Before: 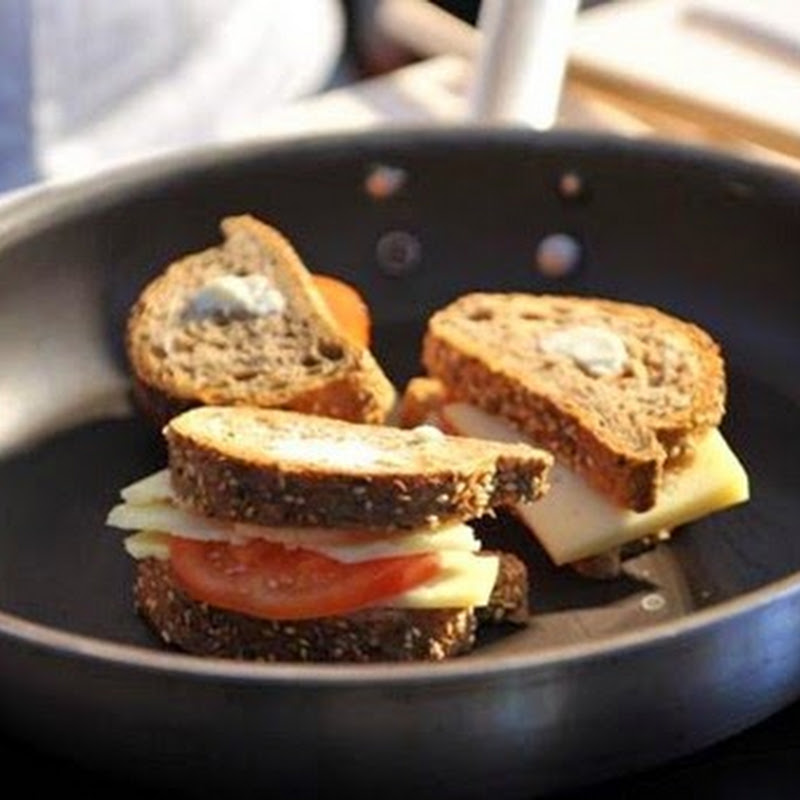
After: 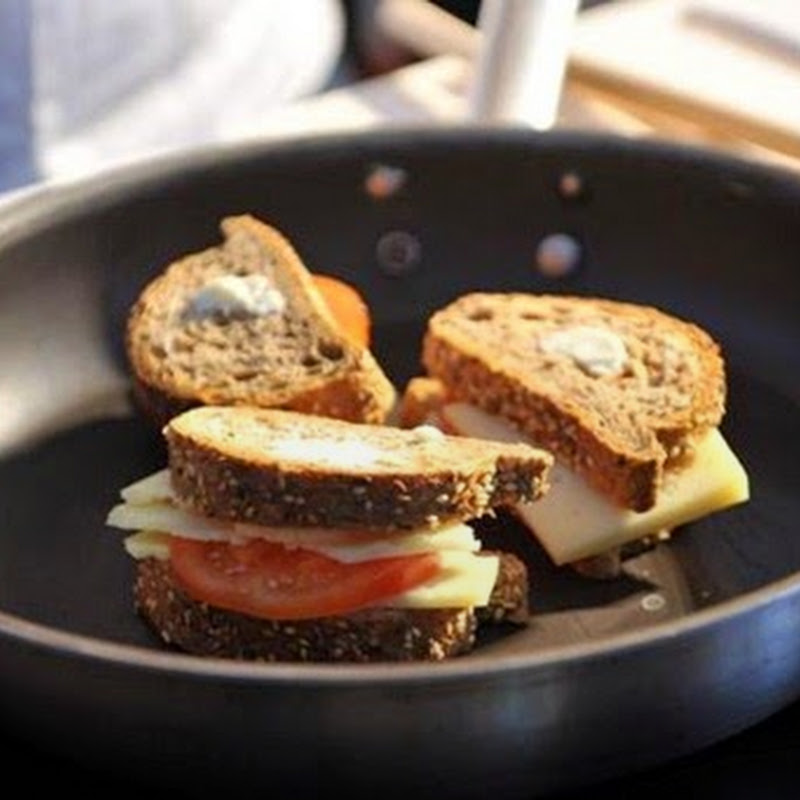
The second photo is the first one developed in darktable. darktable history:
graduated density: rotation -180°, offset 27.42
